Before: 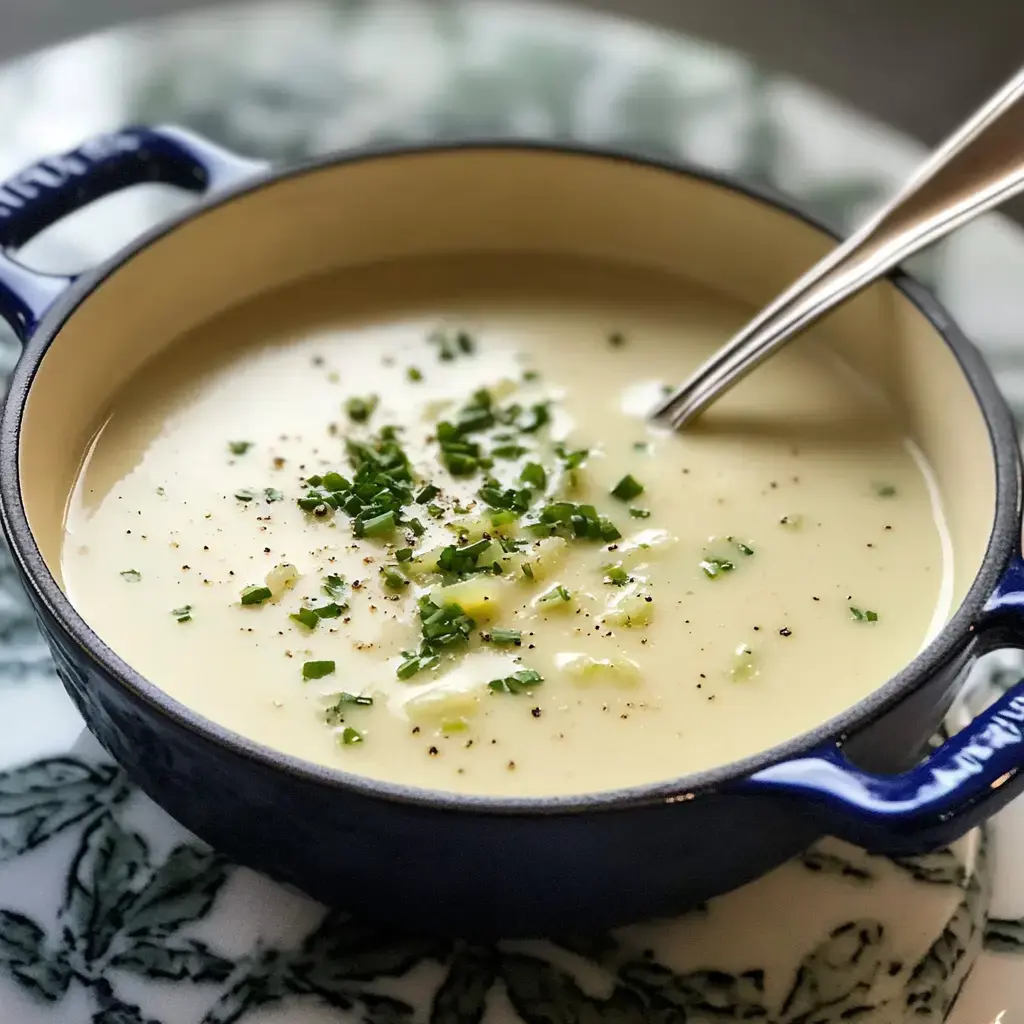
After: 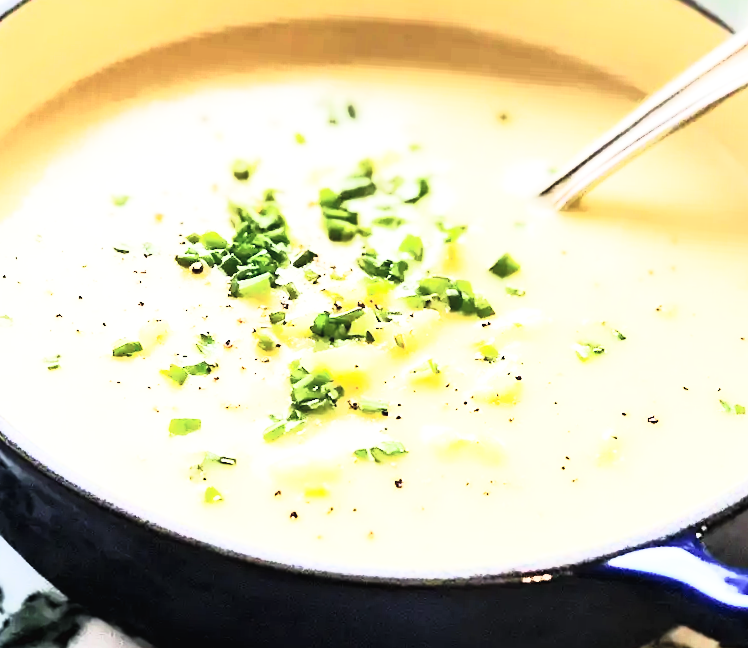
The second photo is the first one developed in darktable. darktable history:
tone curve: curves: ch0 [(0, 0) (0.003, 0.005) (0.011, 0.018) (0.025, 0.041) (0.044, 0.072) (0.069, 0.113) (0.1, 0.163) (0.136, 0.221) (0.177, 0.289) (0.224, 0.366) (0.277, 0.452) (0.335, 0.546) (0.399, 0.65) (0.468, 0.763) (0.543, 0.885) (0.623, 0.93) (0.709, 0.946) (0.801, 0.963) (0.898, 0.981) (1, 1)], color space Lab, independent channels, preserve colors none
base curve: curves: ch0 [(0, 0.003) (0.001, 0.002) (0.006, 0.004) (0.02, 0.022) (0.048, 0.086) (0.094, 0.234) (0.162, 0.431) (0.258, 0.629) (0.385, 0.8) (0.548, 0.918) (0.751, 0.988) (1, 1)], preserve colors none
crop and rotate: angle -3.77°, left 9.772%, top 20.751%, right 12.507%, bottom 11.868%
